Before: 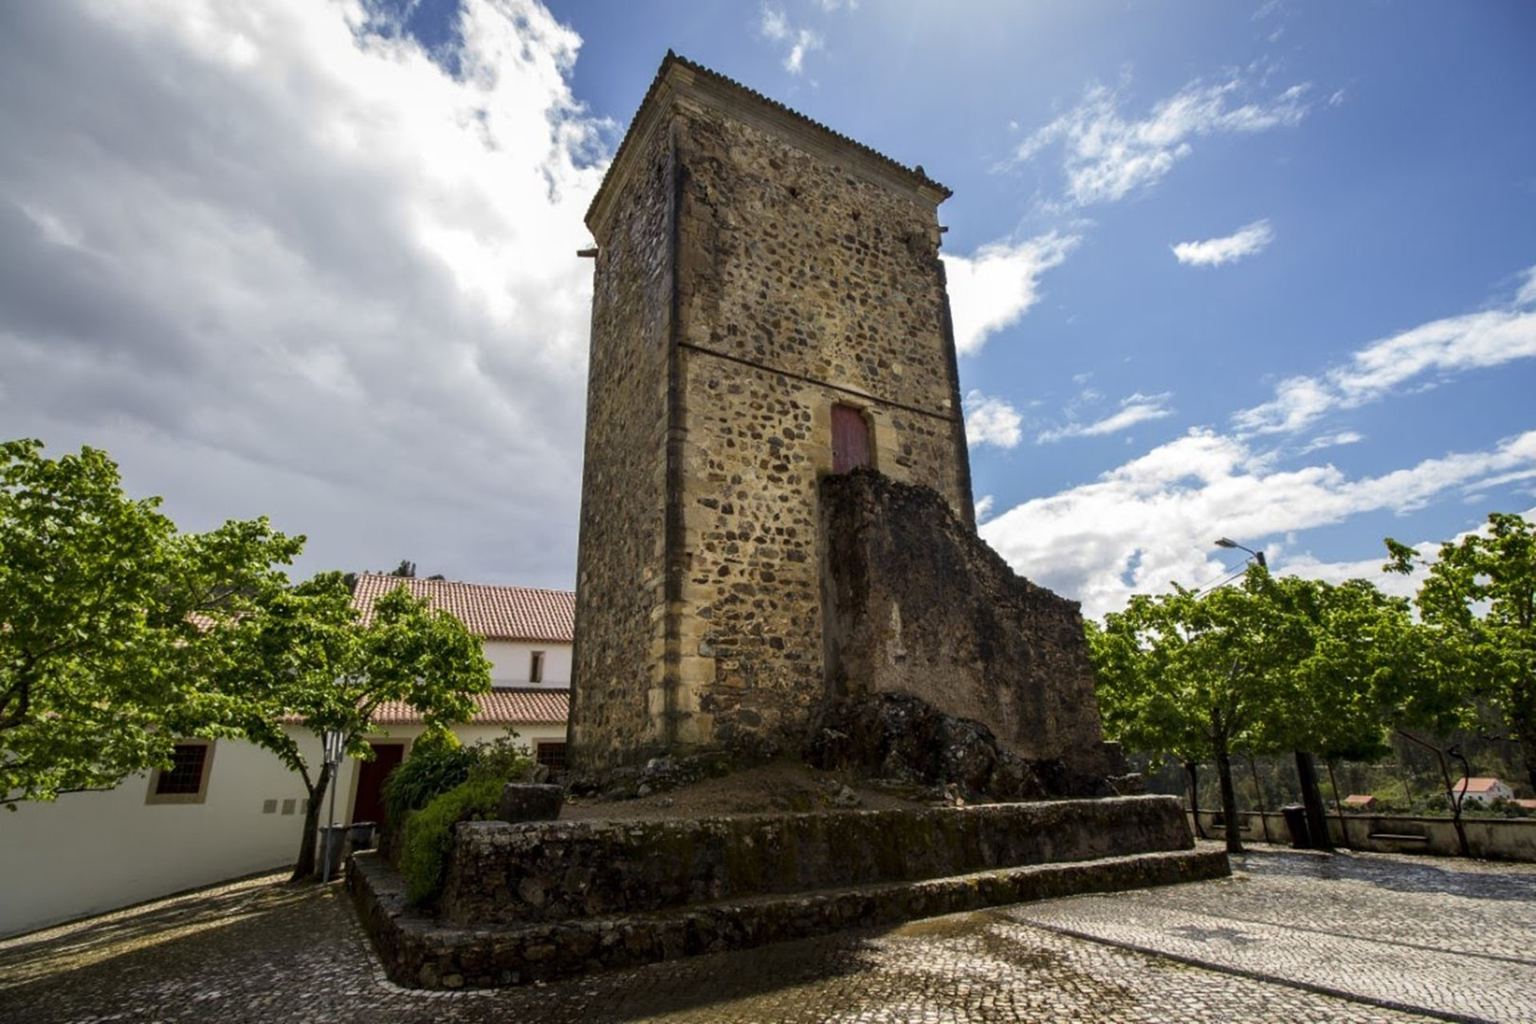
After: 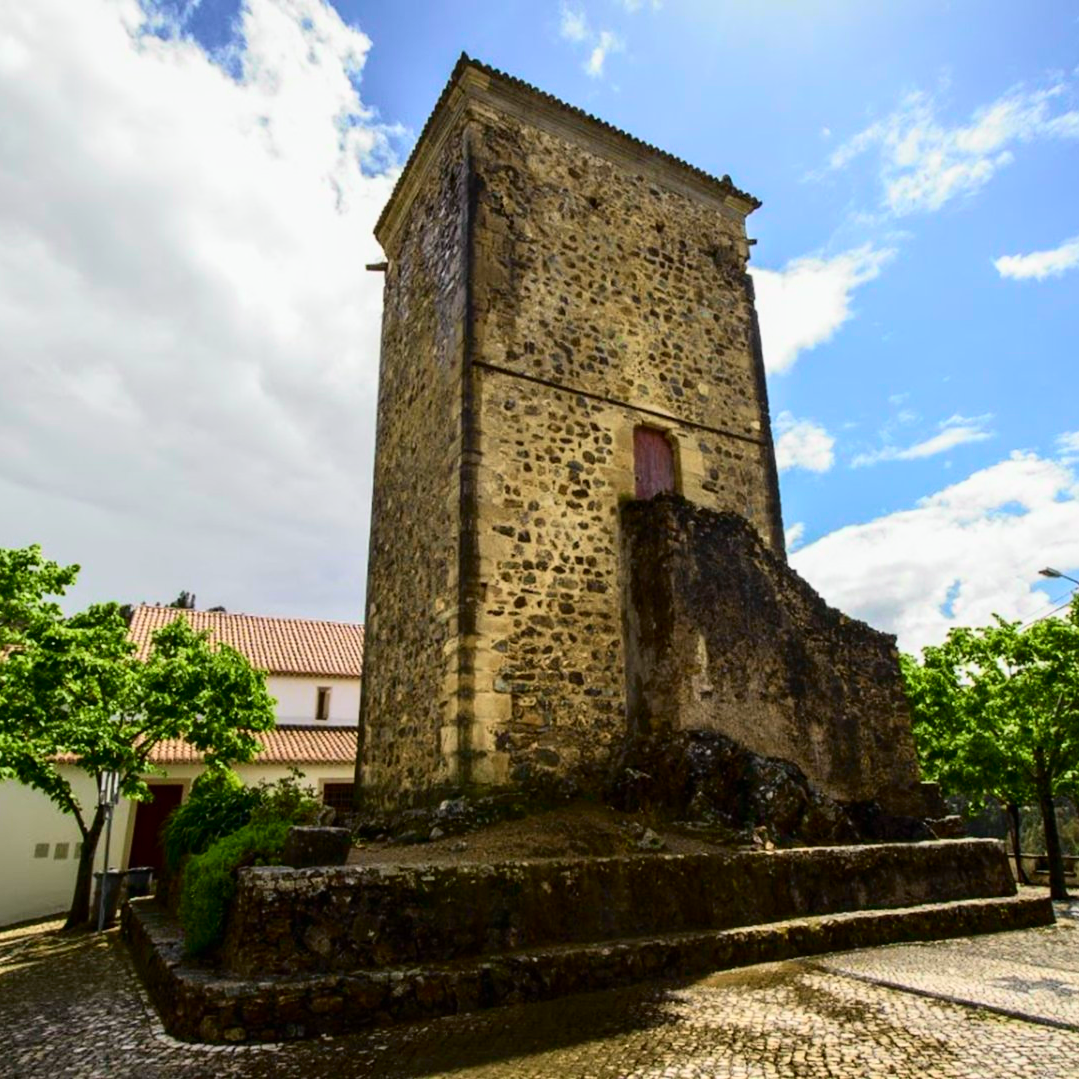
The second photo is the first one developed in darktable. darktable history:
crop and rotate: left 15.055%, right 18.278%
tone curve: curves: ch0 [(0, 0.003) (0.044, 0.032) (0.12, 0.089) (0.19, 0.175) (0.271, 0.294) (0.457, 0.546) (0.588, 0.71) (0.701, 0.815) (0.86, 0.922) (1, 0.982)]; ch1 [(0, 0) (0.247, 0.215) (0.433, 0.382) (0.466, 0.426) (0.493, 0.481) (0.501, 0.5) (0.517, 0.524) (0.557, 0.582) (0.598, 0.651) (0.671, 0.735) (0.796, 0.85) (1, 1)]; ch2 [(0, 0) (0.249, 0.216) (0.357, 0.317) (0.448, 0.432) (0.478, 0.492) (0.498, 0.499) (0.517, 0.53) (0.537, 0.57) (0.569, 0.623) (0.61, 0.663) (0.706, 0.75) (0.808, 0.809) (0.991, 0.968)], color space Lab, independent channels, preserve colors none
